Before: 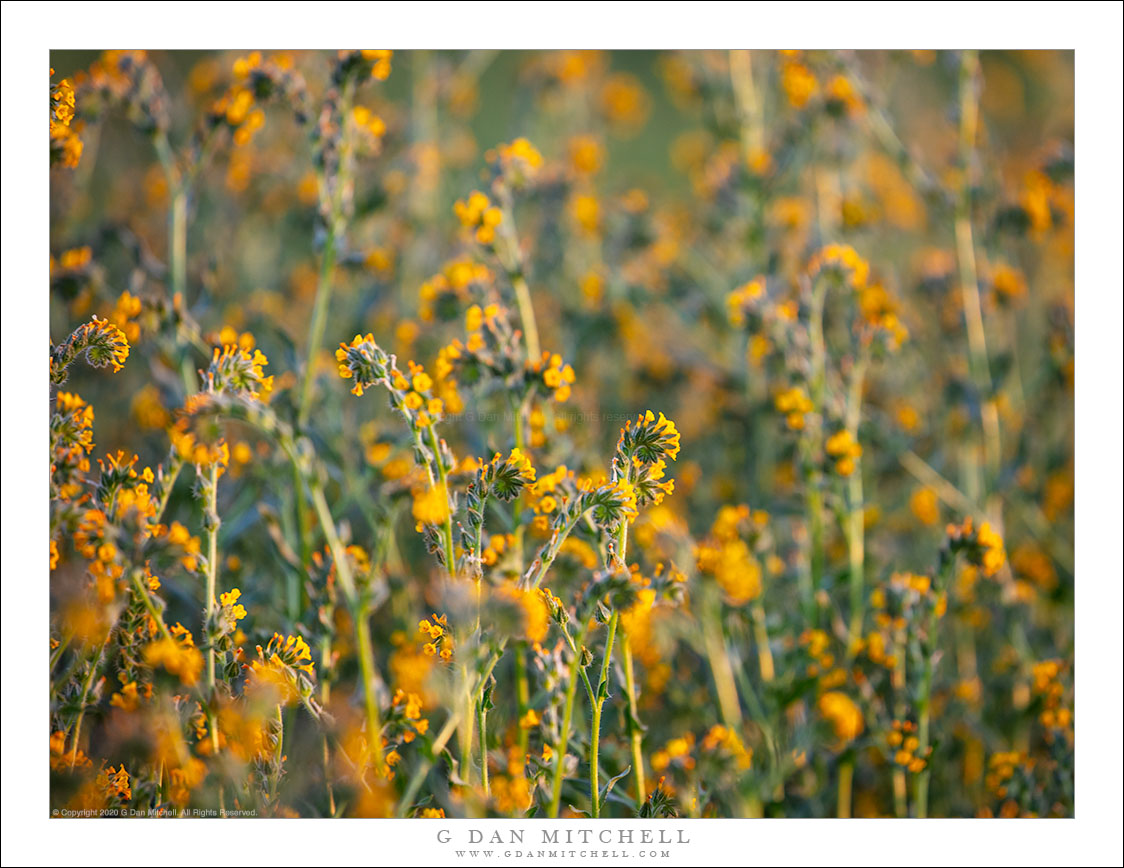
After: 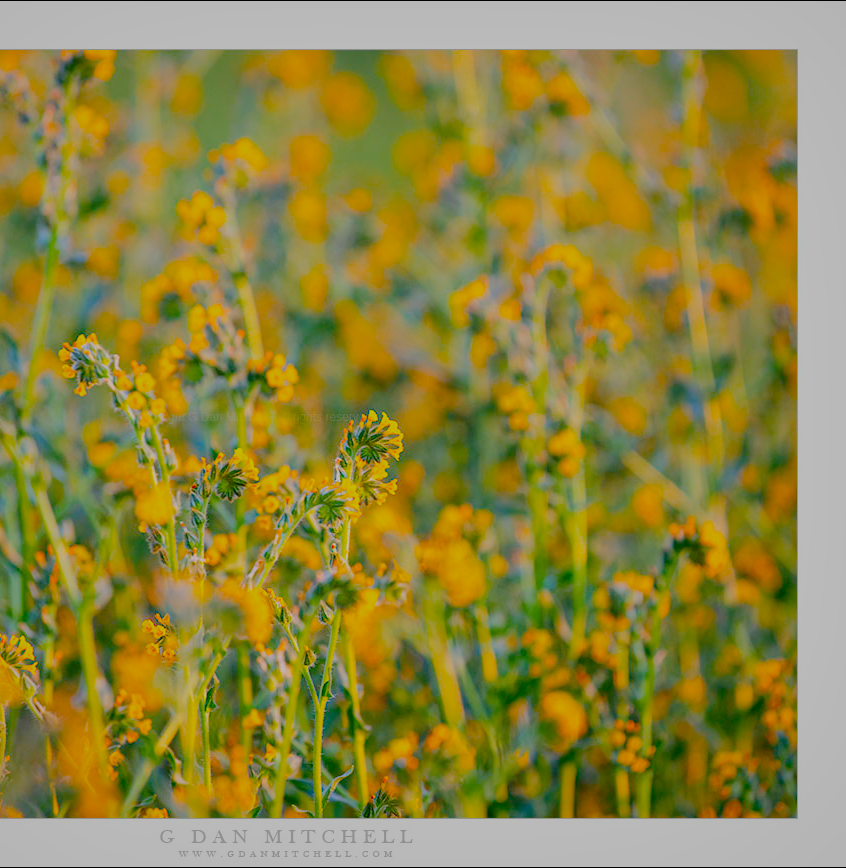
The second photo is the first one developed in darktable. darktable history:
filmic rgb: black relative exposure -7.72 EV, white relative exposure 4.41 EV, hardness 3.76, latitude 37.95%, contrast 0.98, highlights saturation mix 9.81%, shadows ↔ highlights balance 4.42%, add noise in highlights 0.002, preserve chrominance no, color science v3 (2019), use custom middle-gray values true, contrast in highlights soft
shadows and highlights: on, module defaults
tone equalizer: edges refinement/feathering 500, mask exposure compensation -1.57 EV, preserve details no
crop and rotate: left 24.65%
color balance rgb: linear chroma grading › global chroma 14.549%, perceptual saturation grading › global saturation 25.423%, perceptual brilliance grading › mid-tones 9.71%, perceptual brilliance grading › shadows 15.611%, contrast -20.436%
